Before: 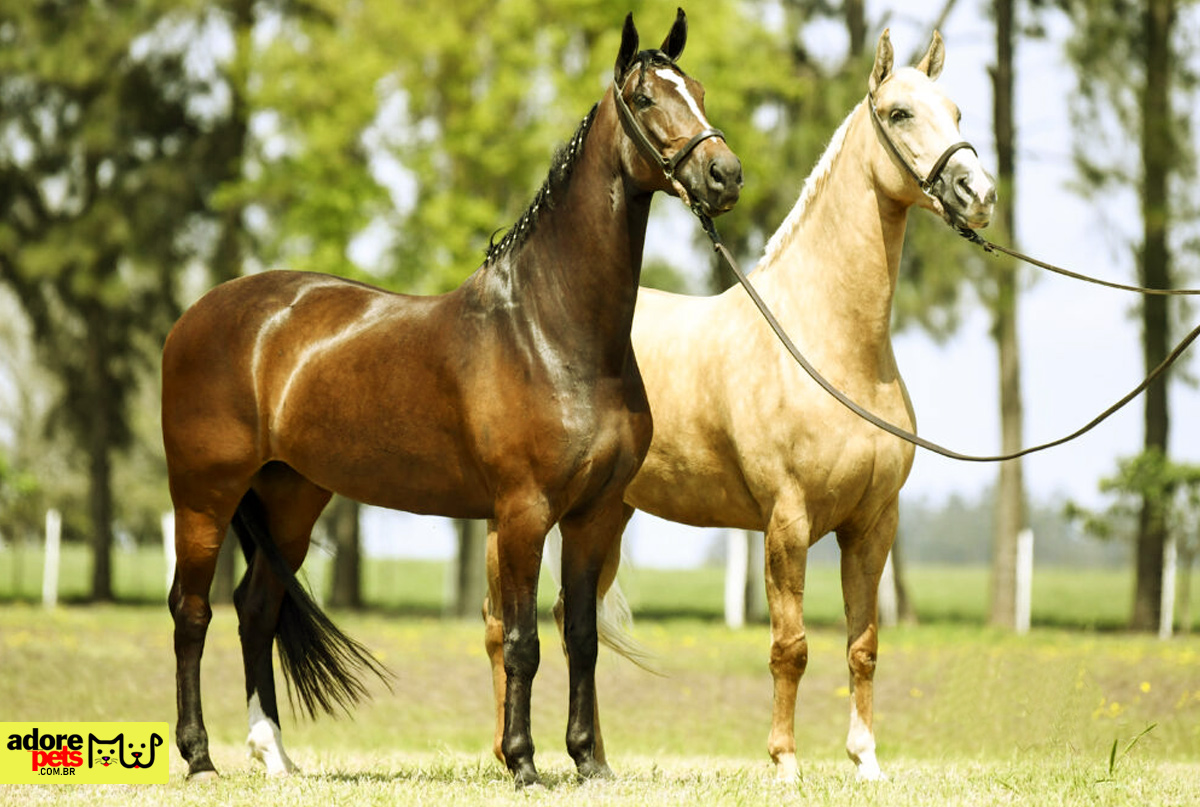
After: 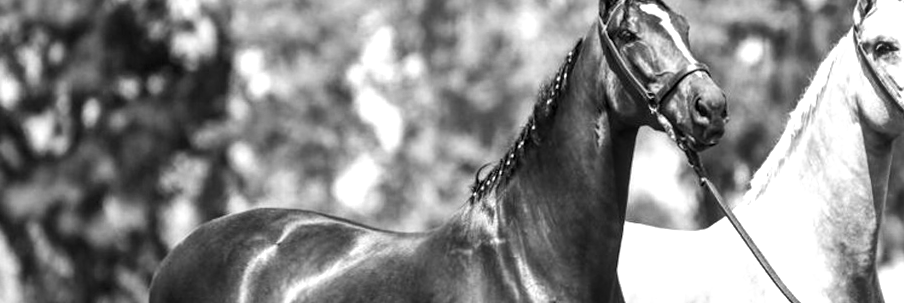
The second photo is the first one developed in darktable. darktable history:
rotate and perspective: rotation -0.45°, automatic cropping original format, crop left 0.008, crop right 0.992, crop top 0.012, crop bottom 0.988
local contrast: on, module defaults
crop: left 0.579%, top 7.627%, right 23.167%, bottom 54.275%
white balance: emerald 1
monochrome: on, module defaults
shadows and highlights: shadows 60, soften with gaussian
color balance rgb: shadows lift › luminance -20%, power › hue 72.24°, highlights gain › luminance 15%, global offset › hue 171.6°, perceptual saturation grading › global saturation 14.09%, perceptual saturation grading › highlights -25%, perceptual saturation grading › shadows 25%, global vibrance 25%, contrast 10%
